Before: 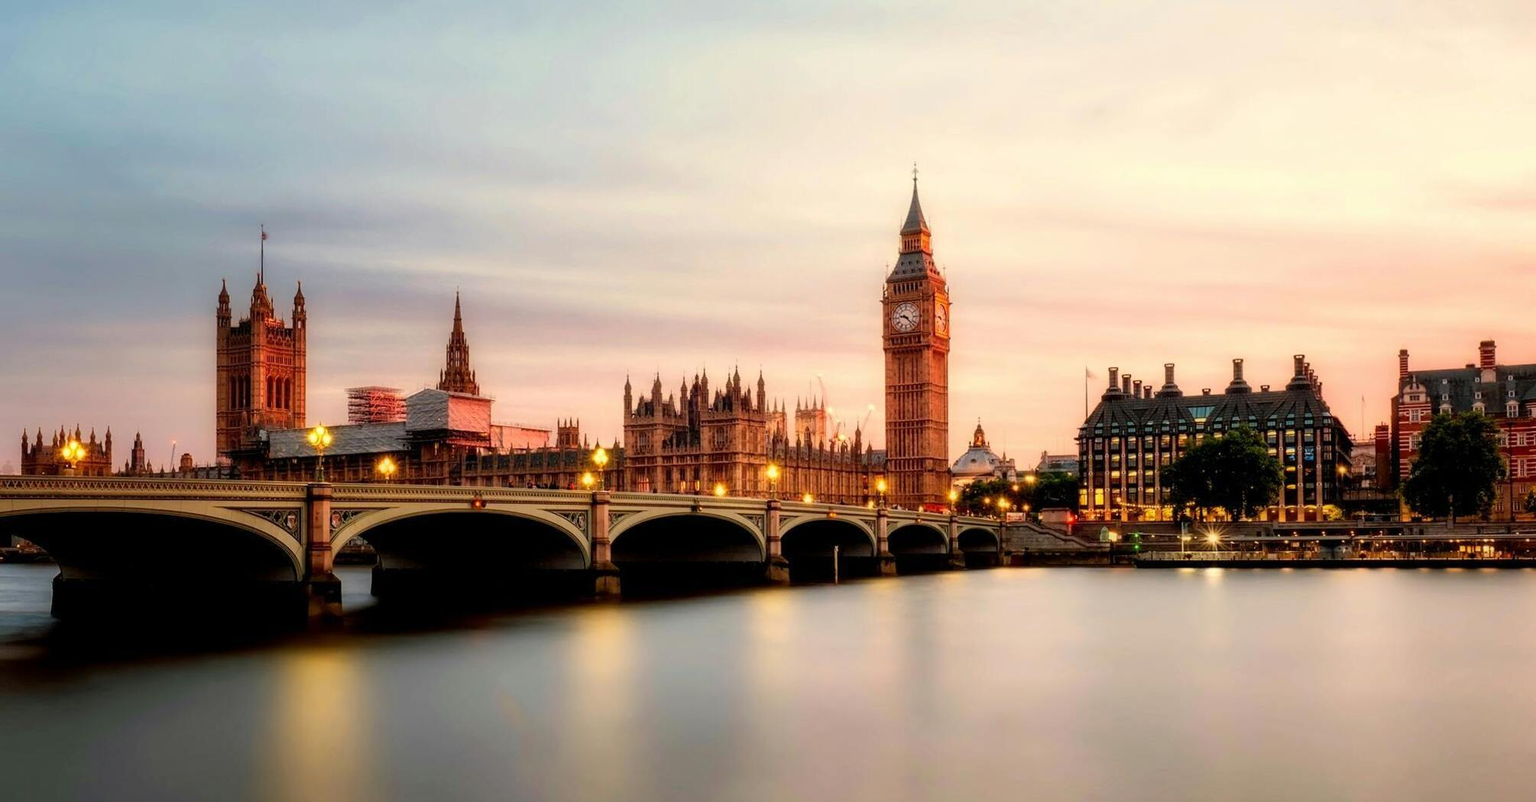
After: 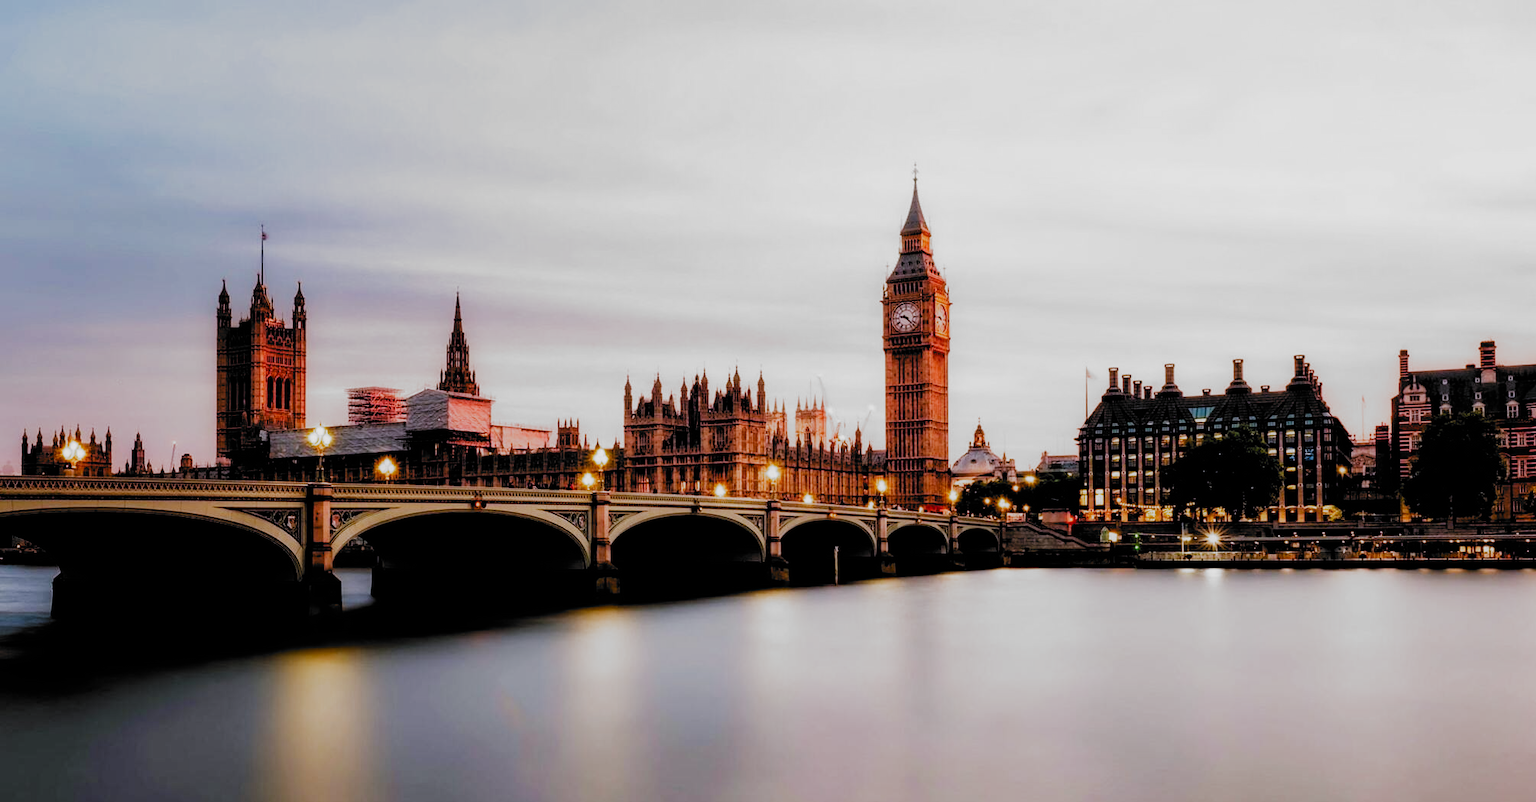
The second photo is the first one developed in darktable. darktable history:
filmic rgb: black relative exposure -5.09 EV, white relative exposure 3.17 EV, hardness 3.42, contrast 1.195, highlights saturation mix -30.17%, add noise in highlights 0, preserve chrominance no, color science v3 (2019), use custom middle-gray values true, contrast in highlights soft
color calibration: gray › normalize channels true, illuminant custom, x 0.363, y 0.385, temperature 4522.27 K, gamut compression 0.007
